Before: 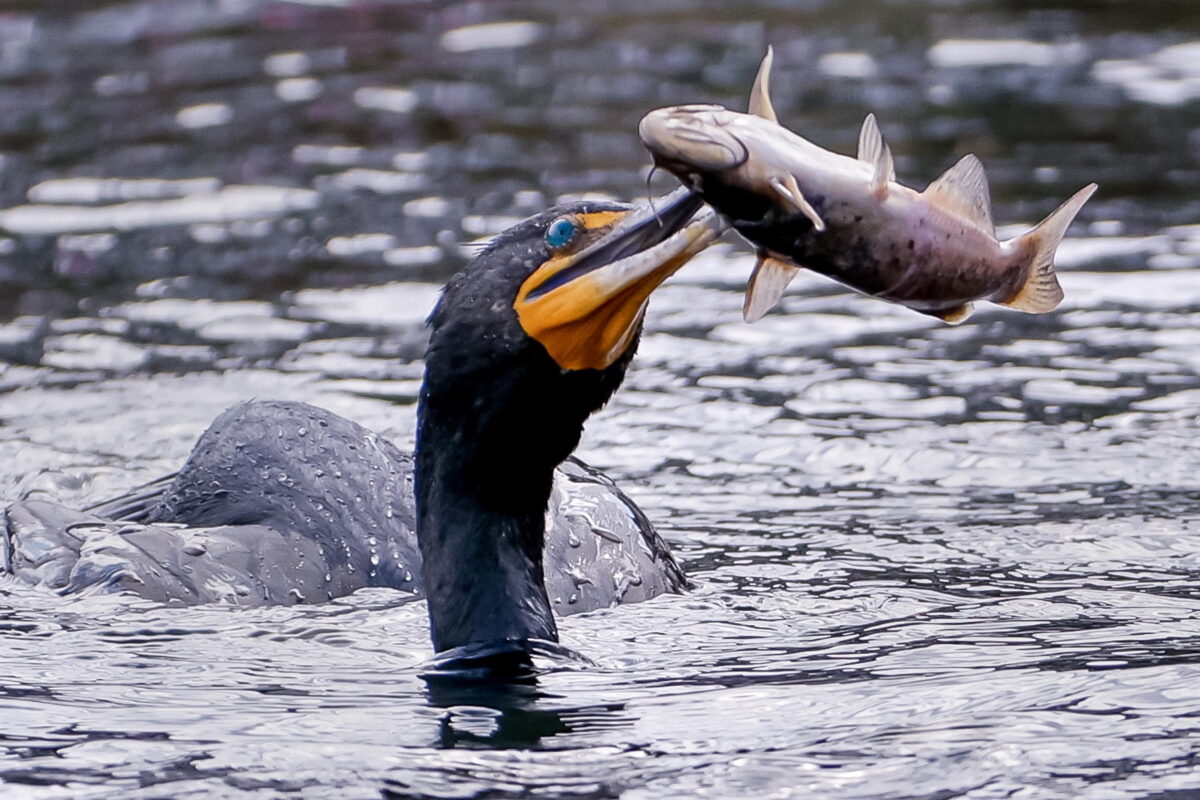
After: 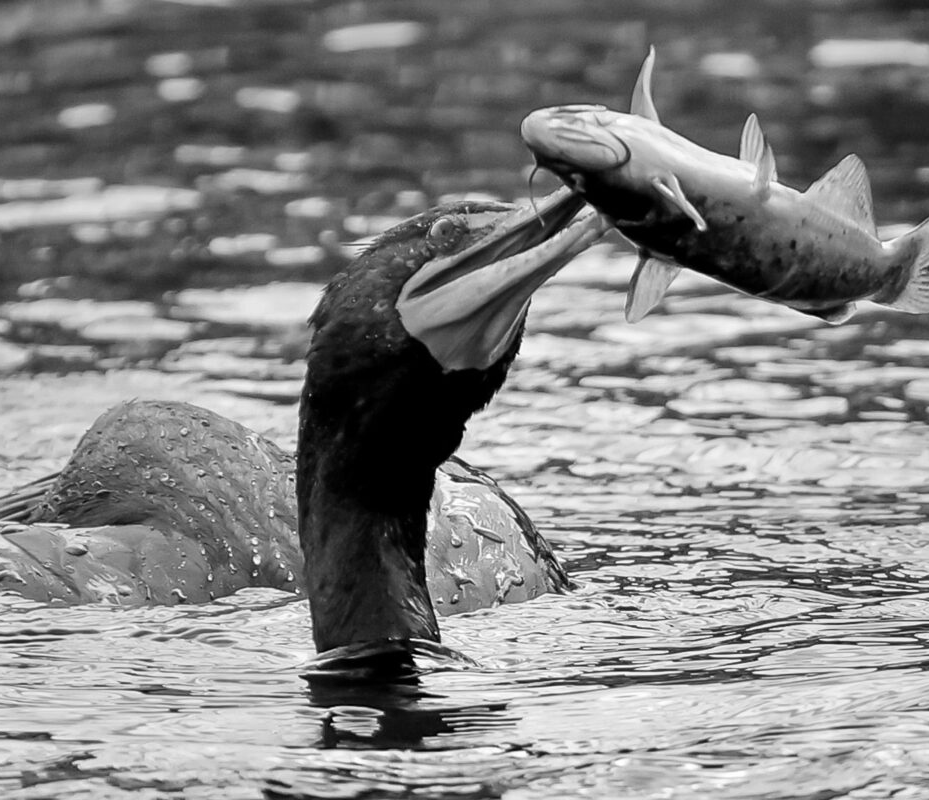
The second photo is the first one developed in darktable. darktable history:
crop: left 9.88%, right 12.664%
monochrome: on, module defaults
